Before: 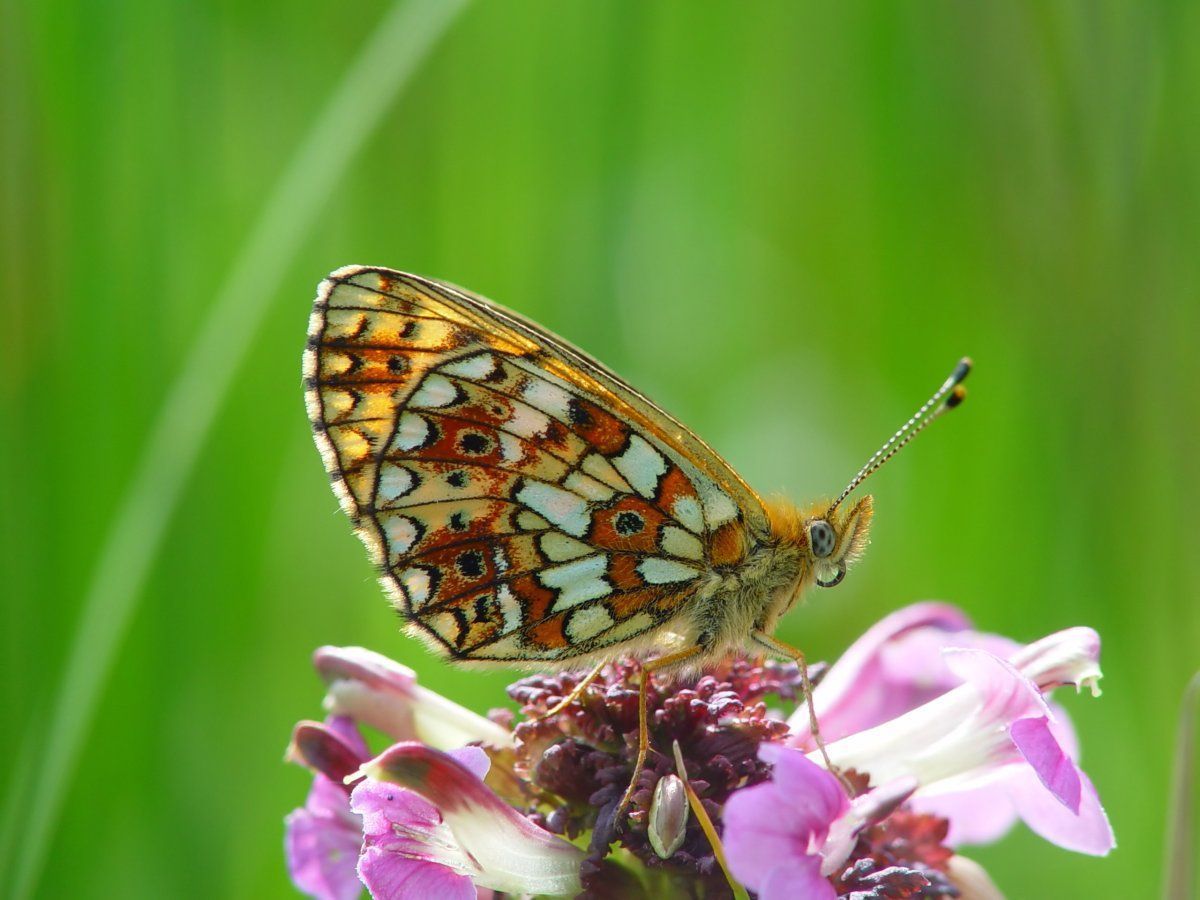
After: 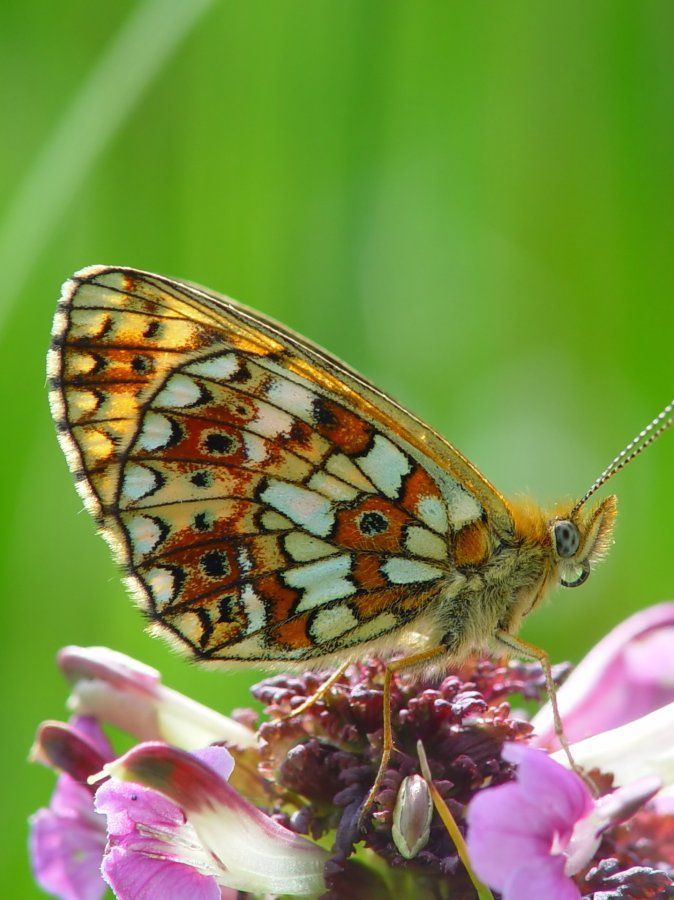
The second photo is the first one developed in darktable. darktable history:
crop: left 21.368%, right 22.397%
